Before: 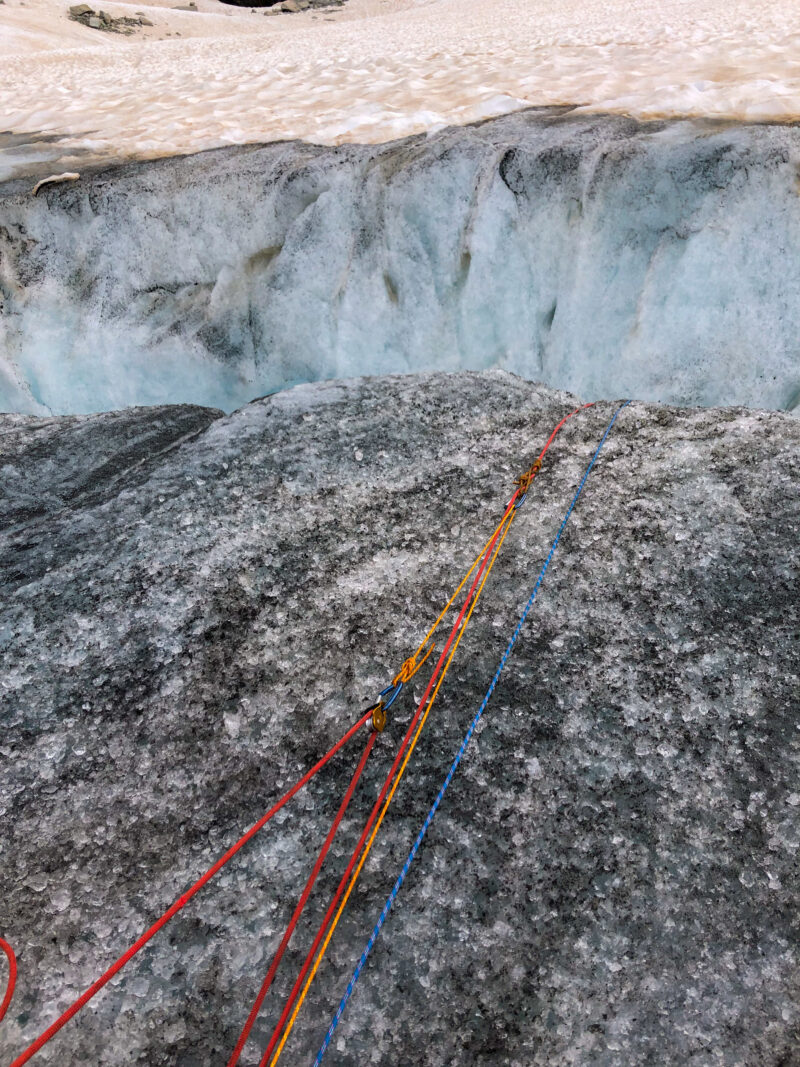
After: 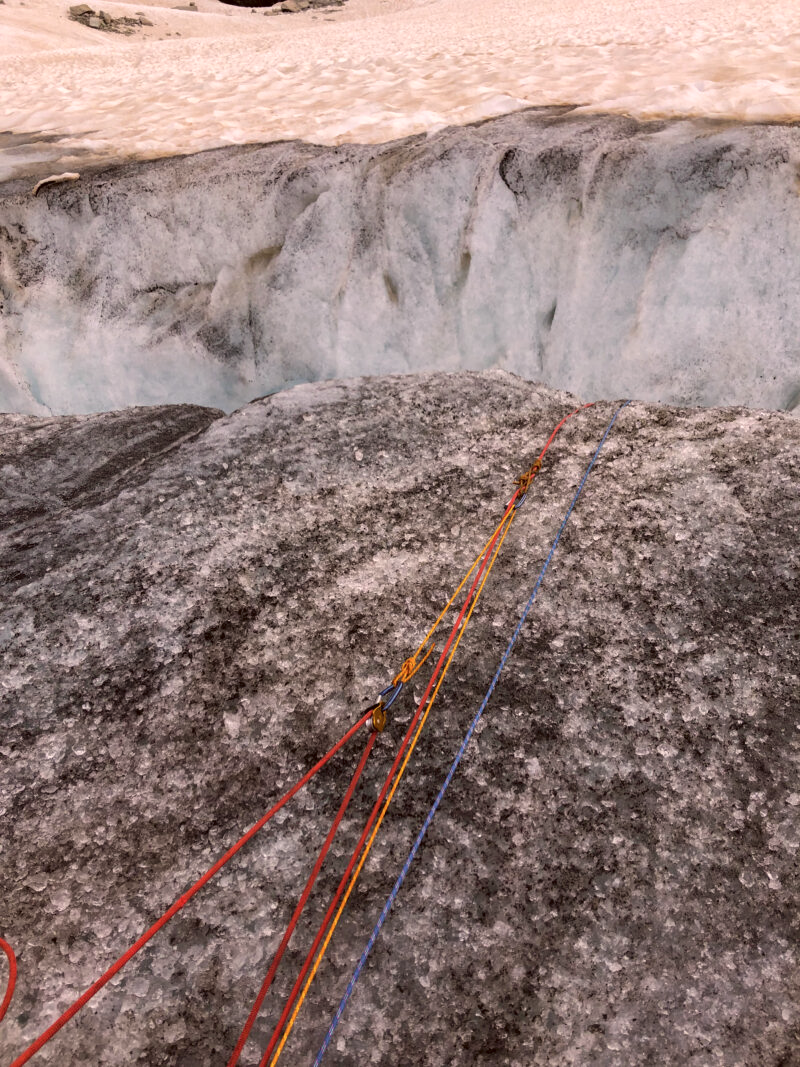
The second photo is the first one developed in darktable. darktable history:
levels: mode automatic
color correction: highlights a* 10.21, highlights b* 9.79, shadows a* 8.61, shadows b* 7.88, saturation 0.8
